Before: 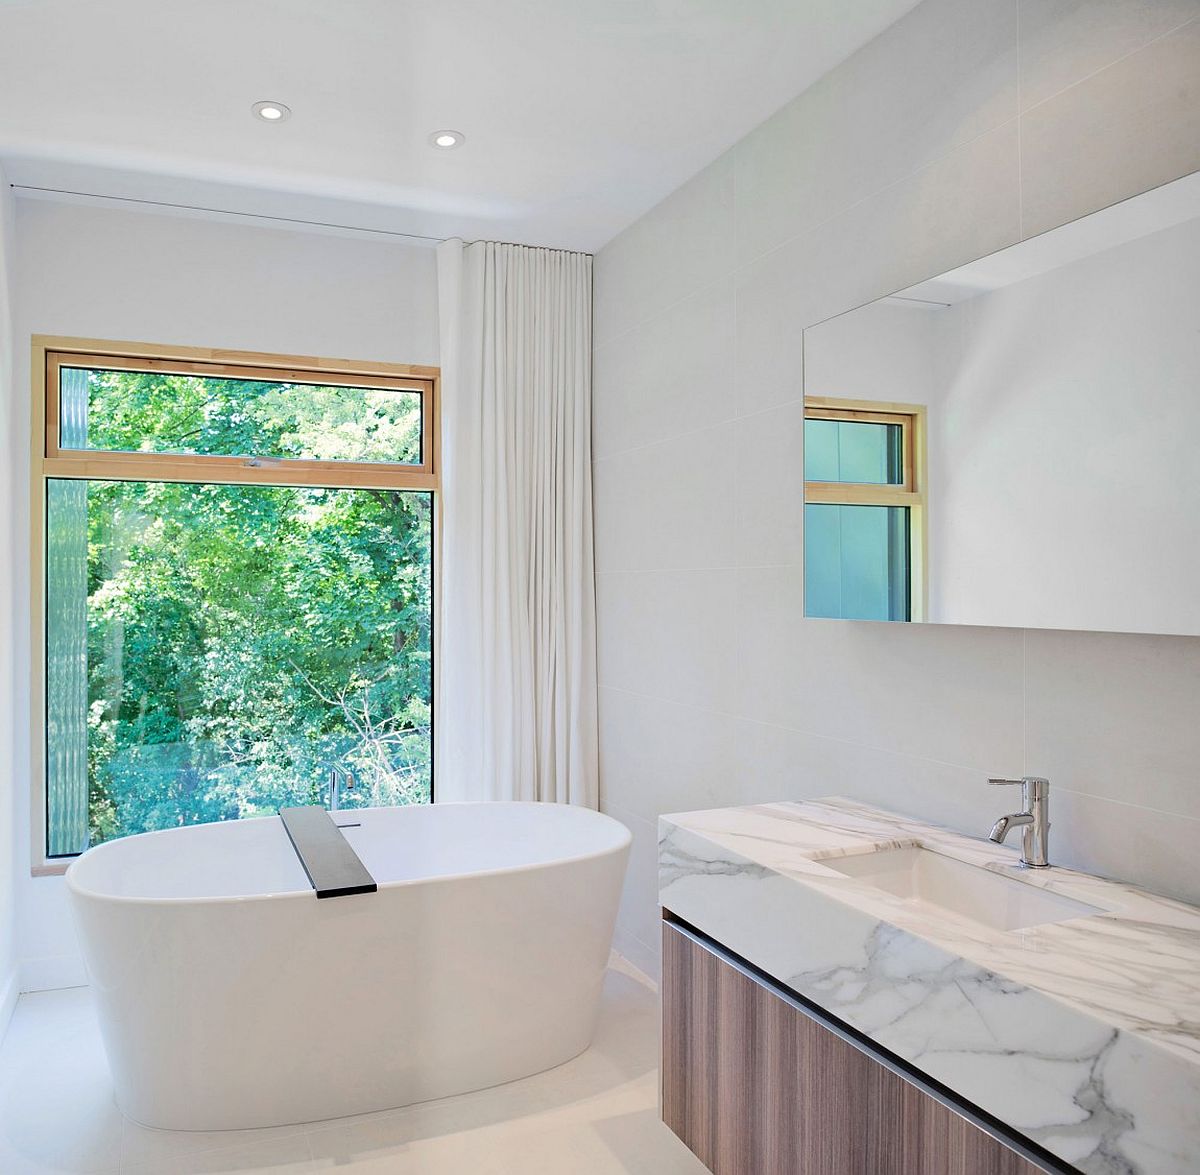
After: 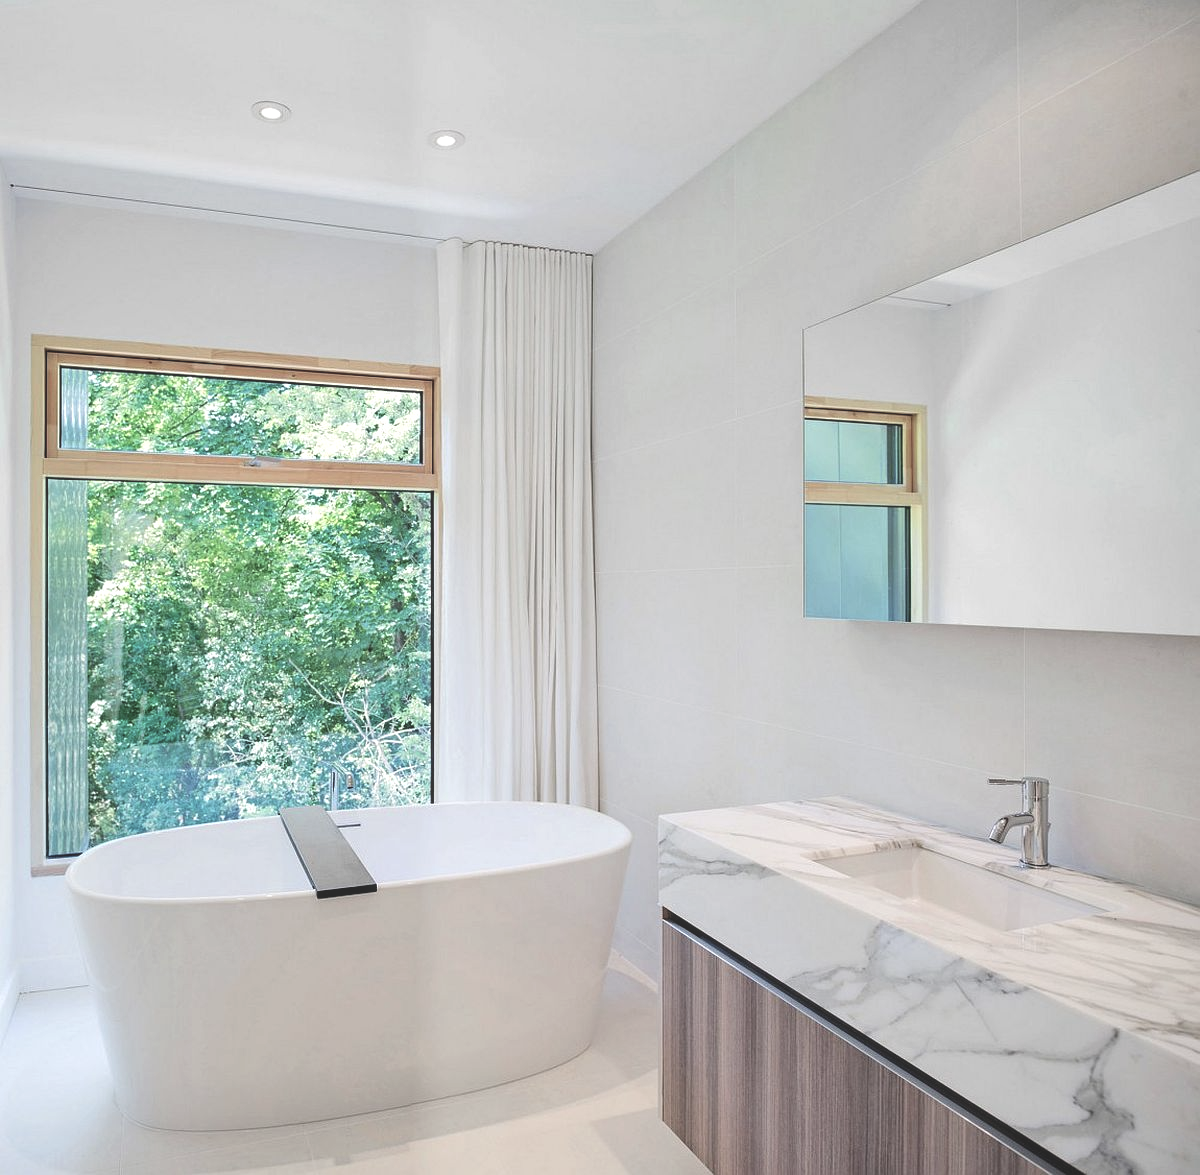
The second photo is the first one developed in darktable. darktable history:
local contrast: detail 110%
color balance rgb: global offset › luminance 1.526%, perceptual saturation grading › global saturation -31.523%
exposure: black level correction 0.003, exposure 0.146 EV, compensate exposure bias true, compensate highlight preservation false
